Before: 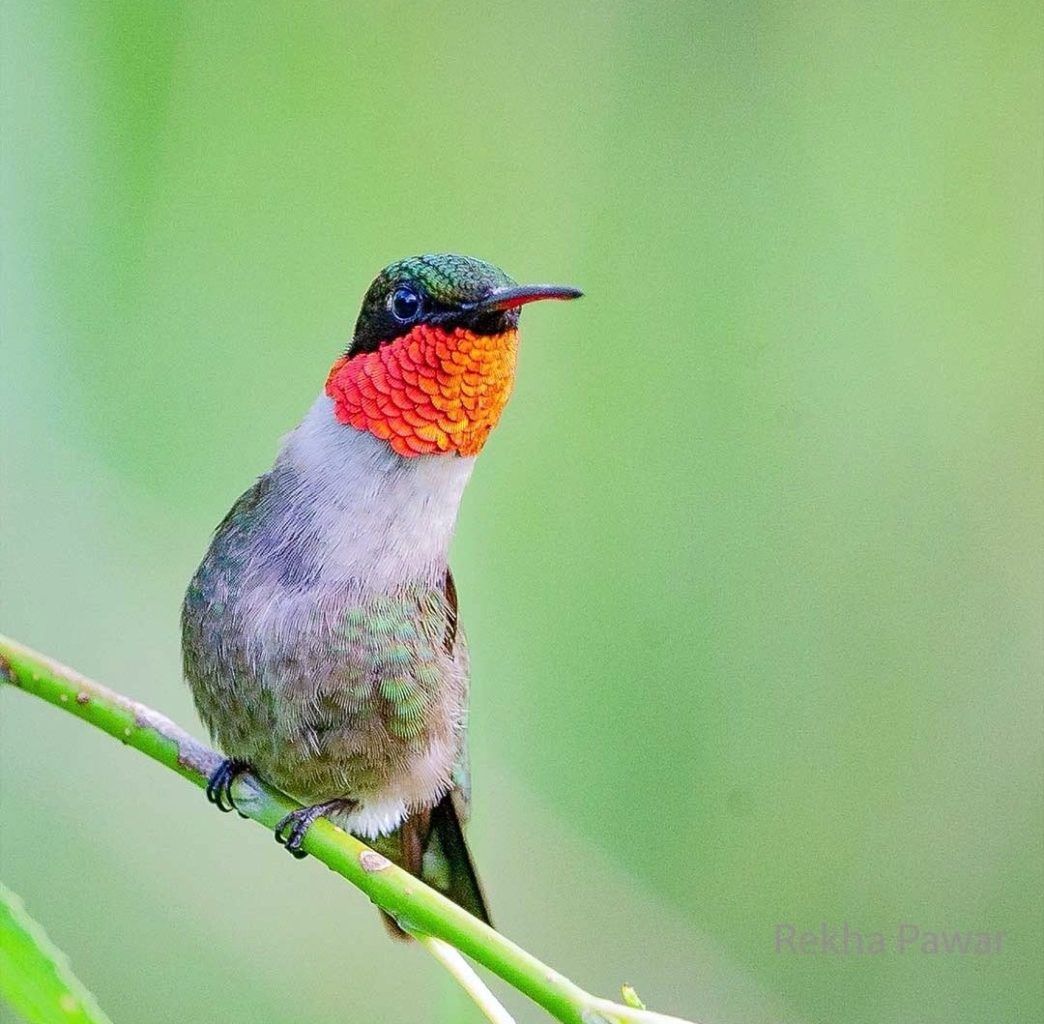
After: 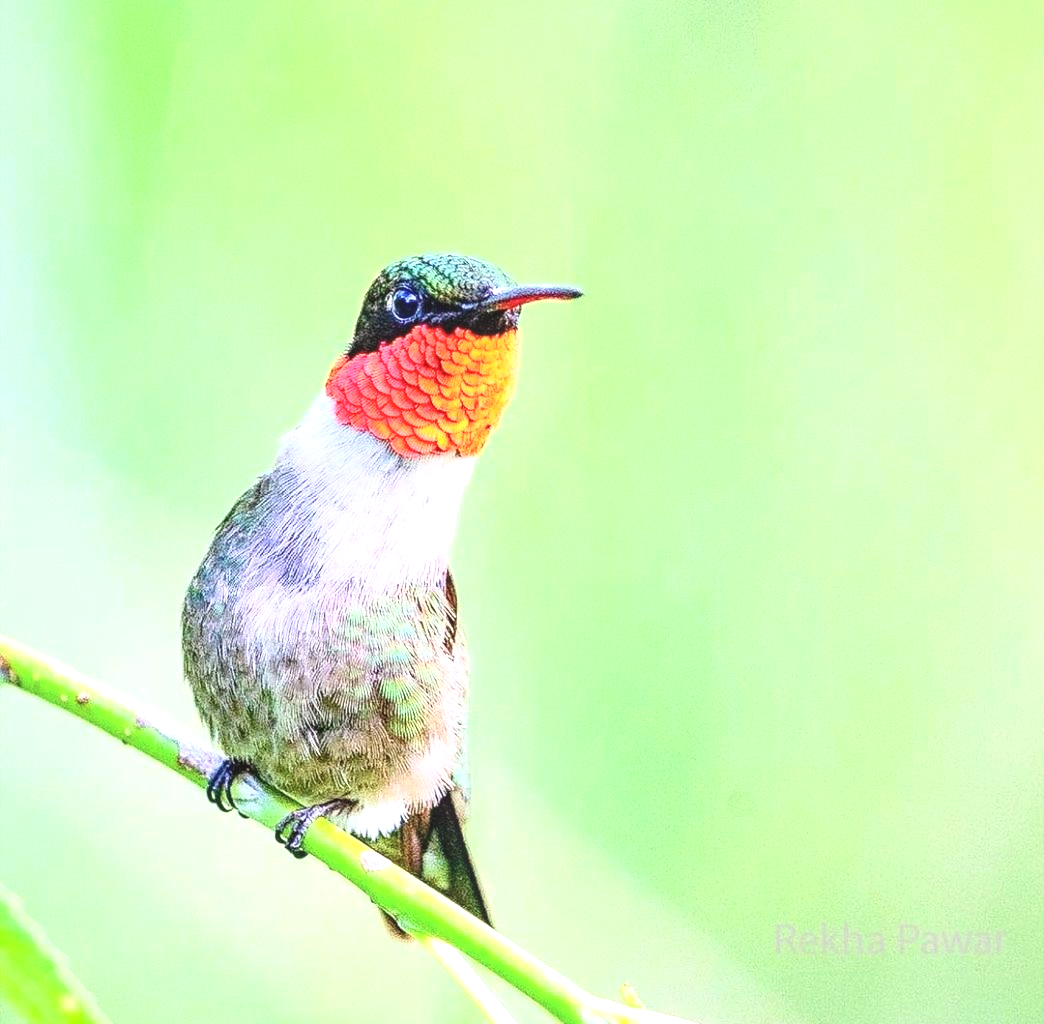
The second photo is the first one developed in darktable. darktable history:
local contrast: on, module defaults
exposure: black level correction -0.005, exposure 1.006 EV, compensate exposure bias true, compensate highlight preservation false
contrast brightness saturation: contrast 0.241, brightness 0.093
